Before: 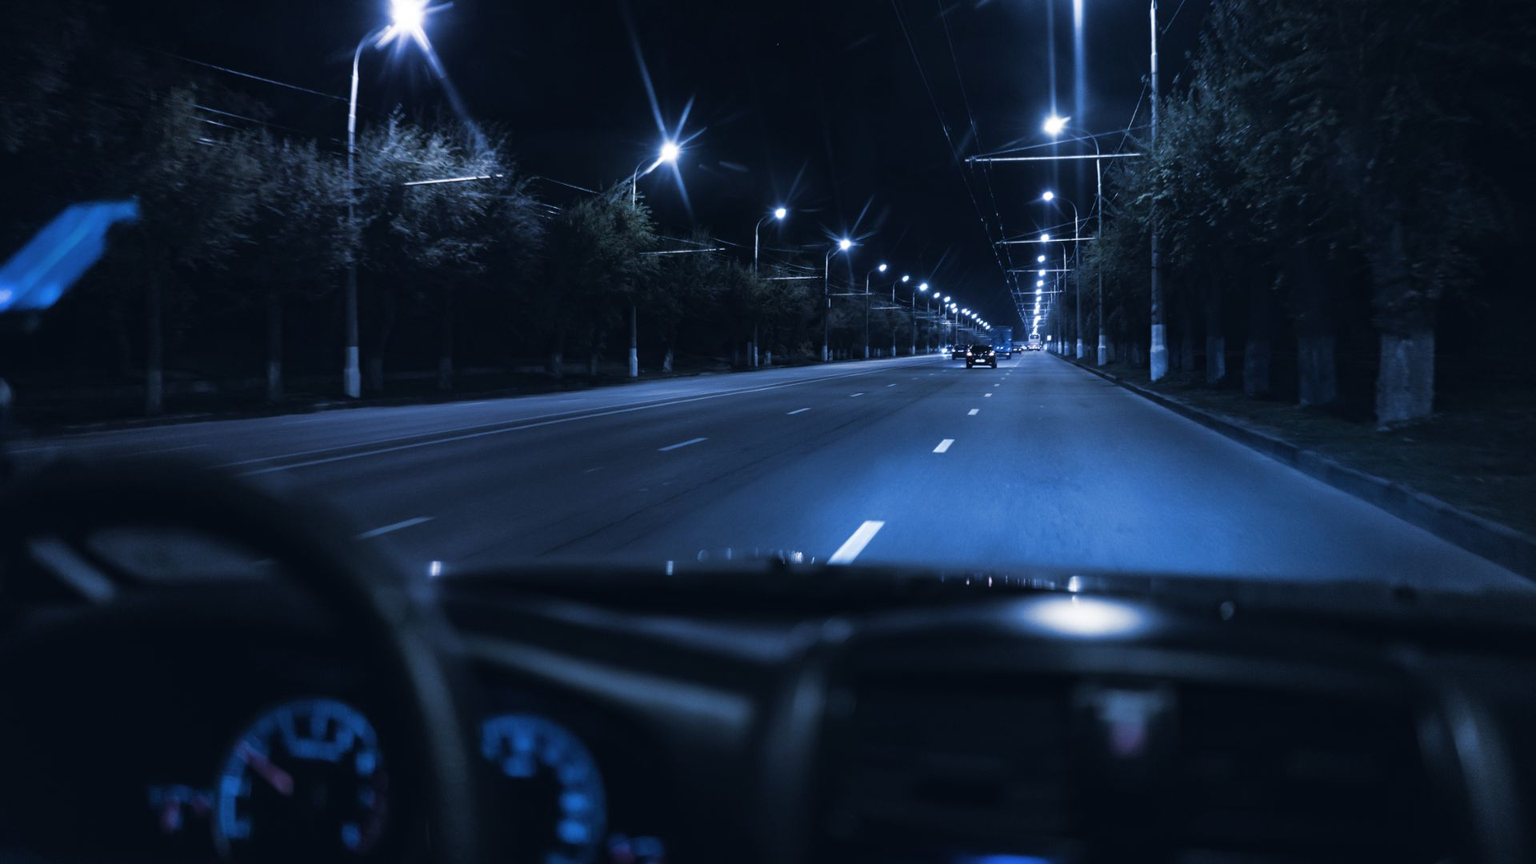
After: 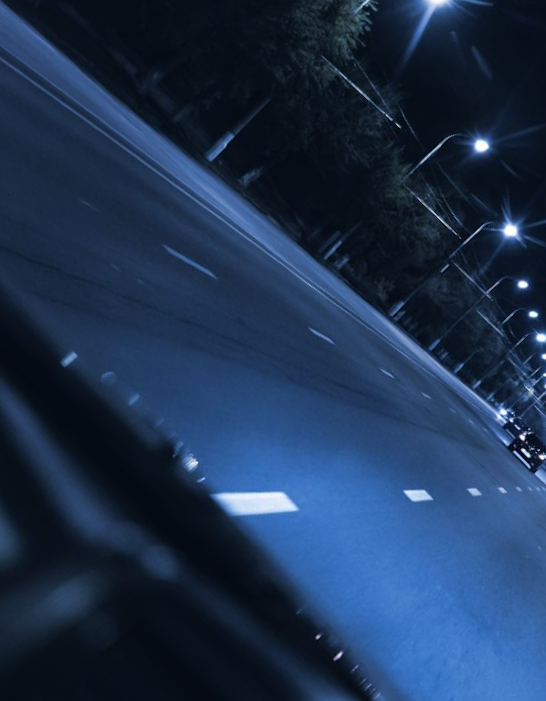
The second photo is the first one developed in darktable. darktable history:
crop and rotate: angle -45.3°, top 16.603%, right 0.814%, bottom 11.71%
